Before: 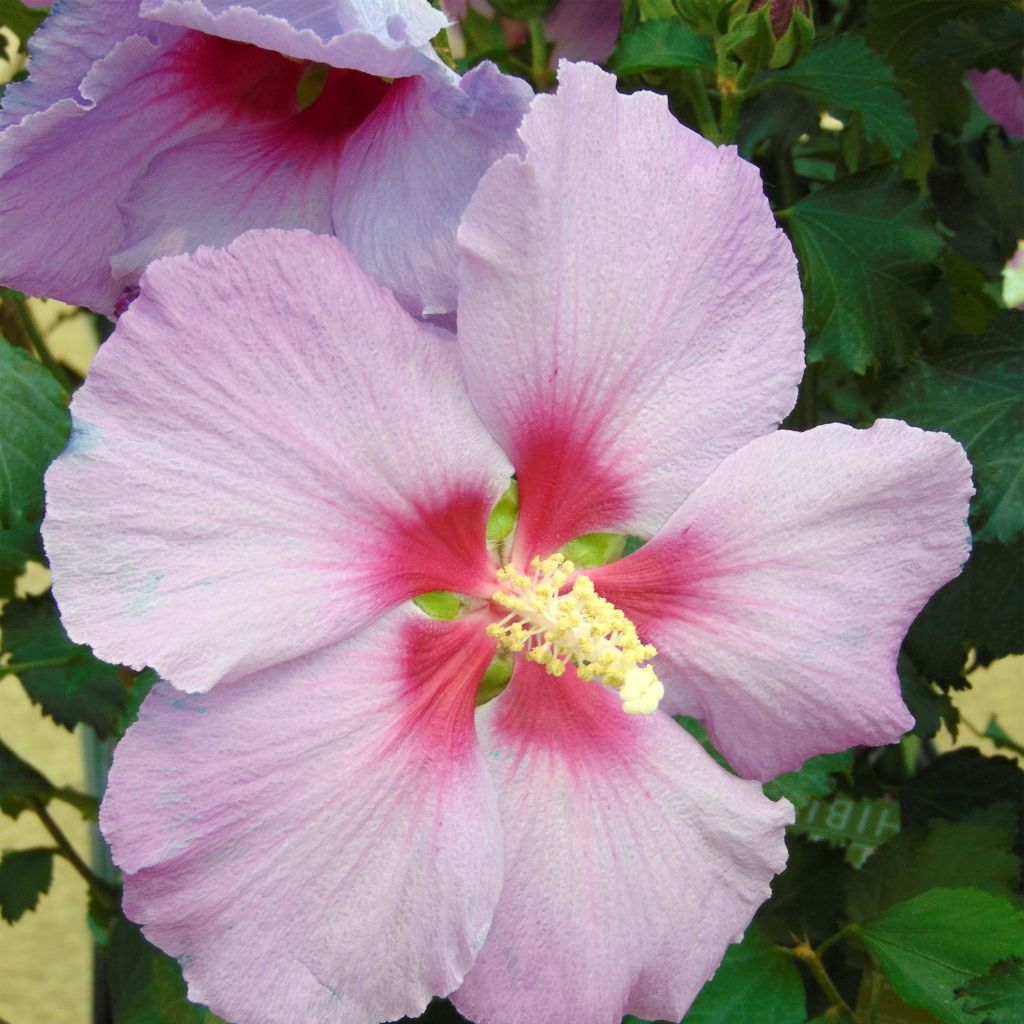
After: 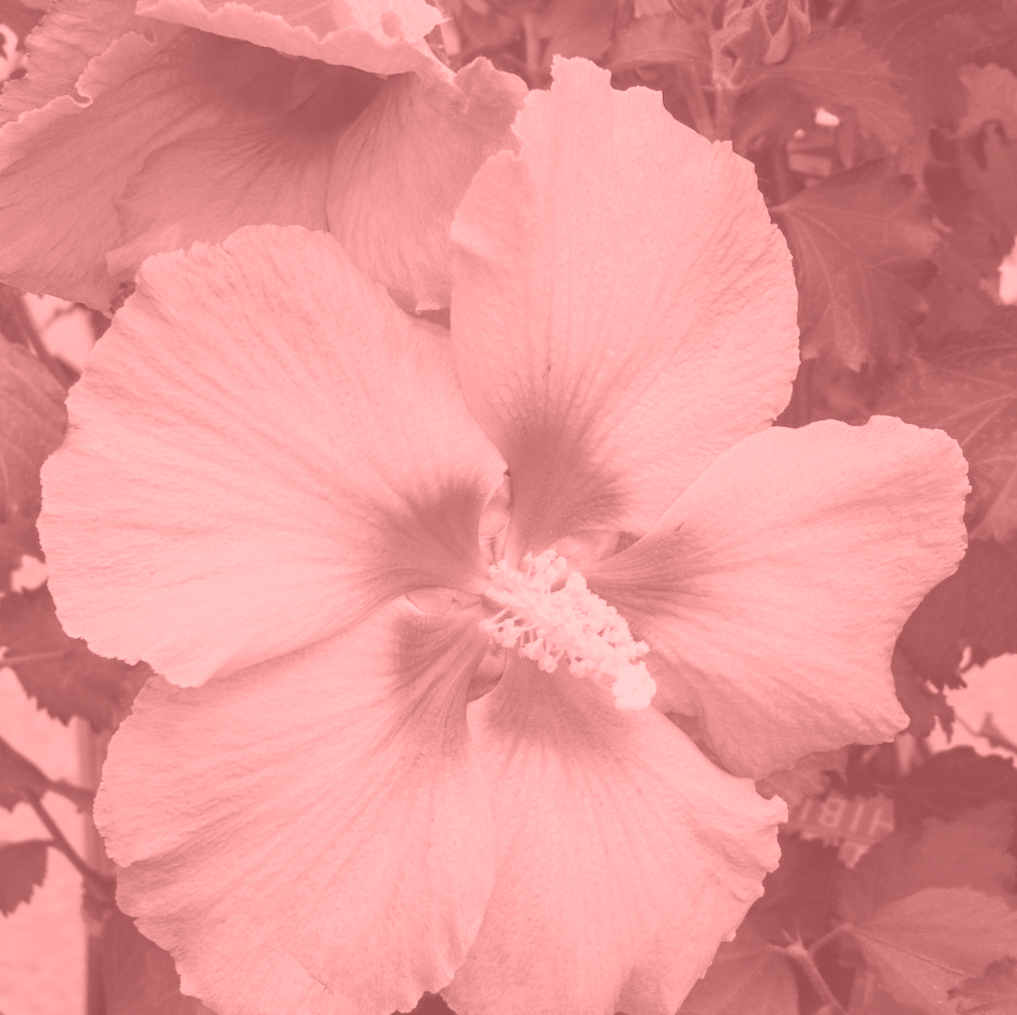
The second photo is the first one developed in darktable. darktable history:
rotate and perspective: rotation 0.192°, lens shift (horizontal) -0.015, crop left 0.005, crop right 0.996, crop top 0.006, crop bottom 0.99
local contrast: on, module defaults
color correction: highlights a* 12.23, highlights b* 5.41
colorize: saturation 51%, source mix 50.67%, lightness 50.67%
contrast brightness saturation: contrast 0.1, saturation -0.36
